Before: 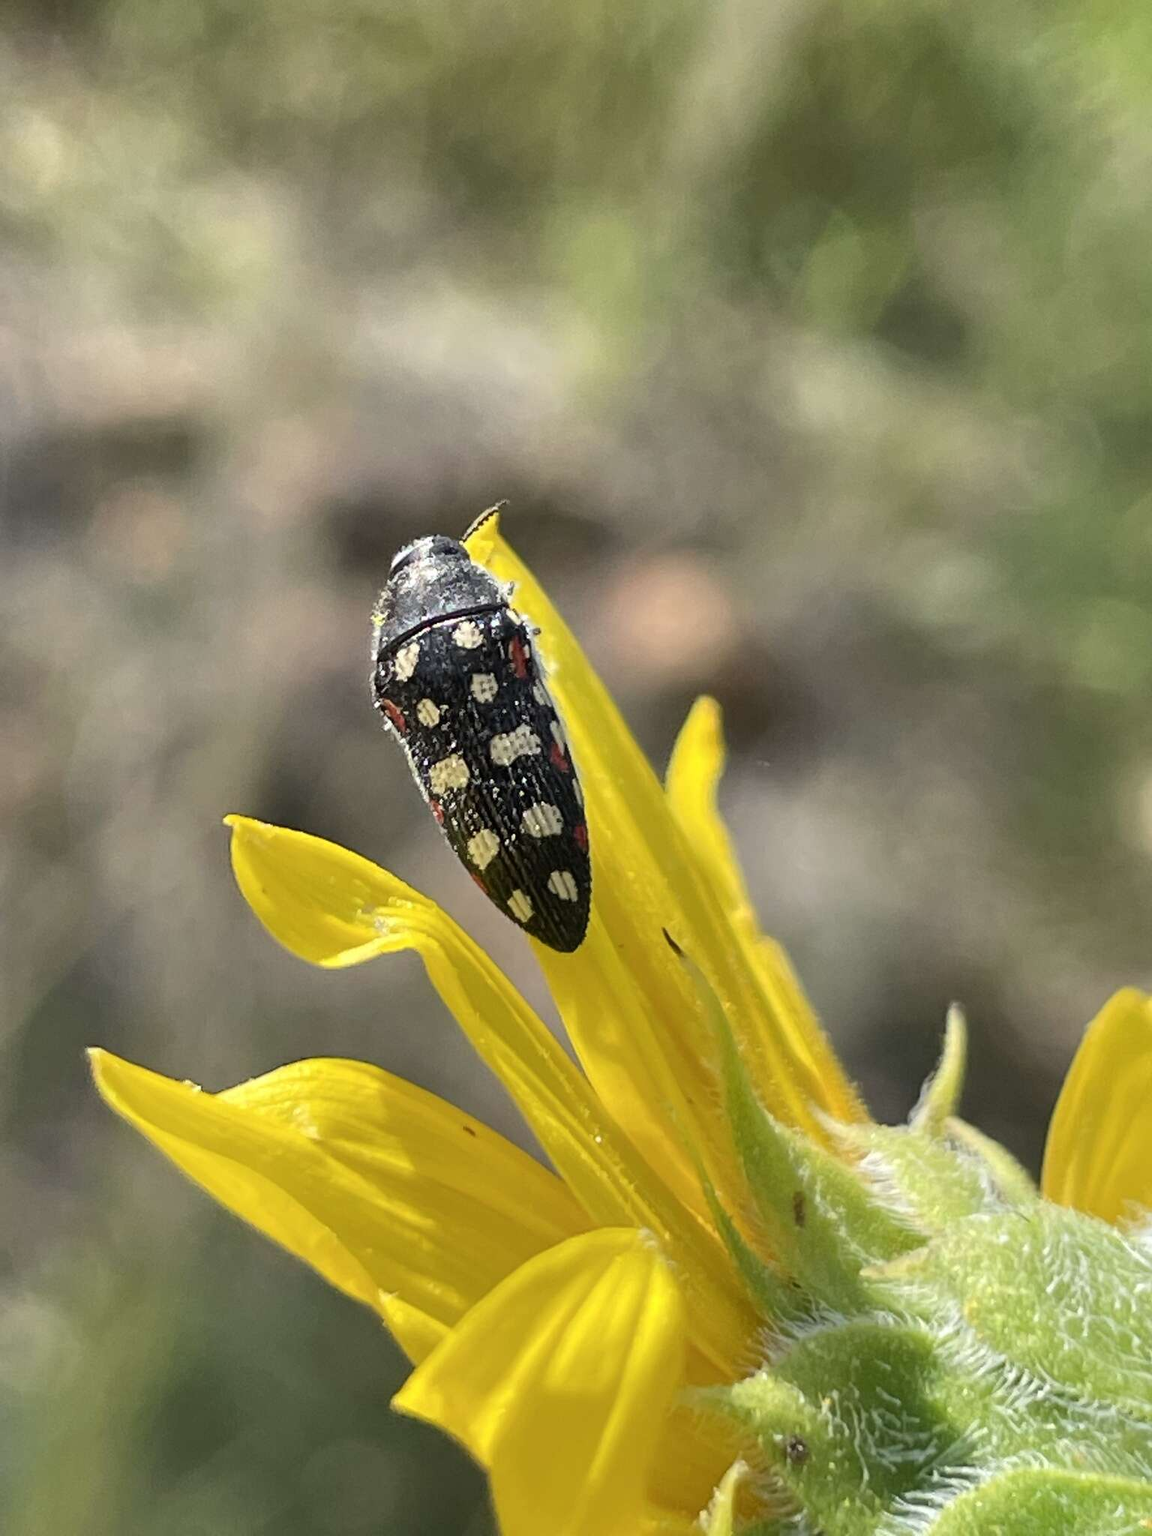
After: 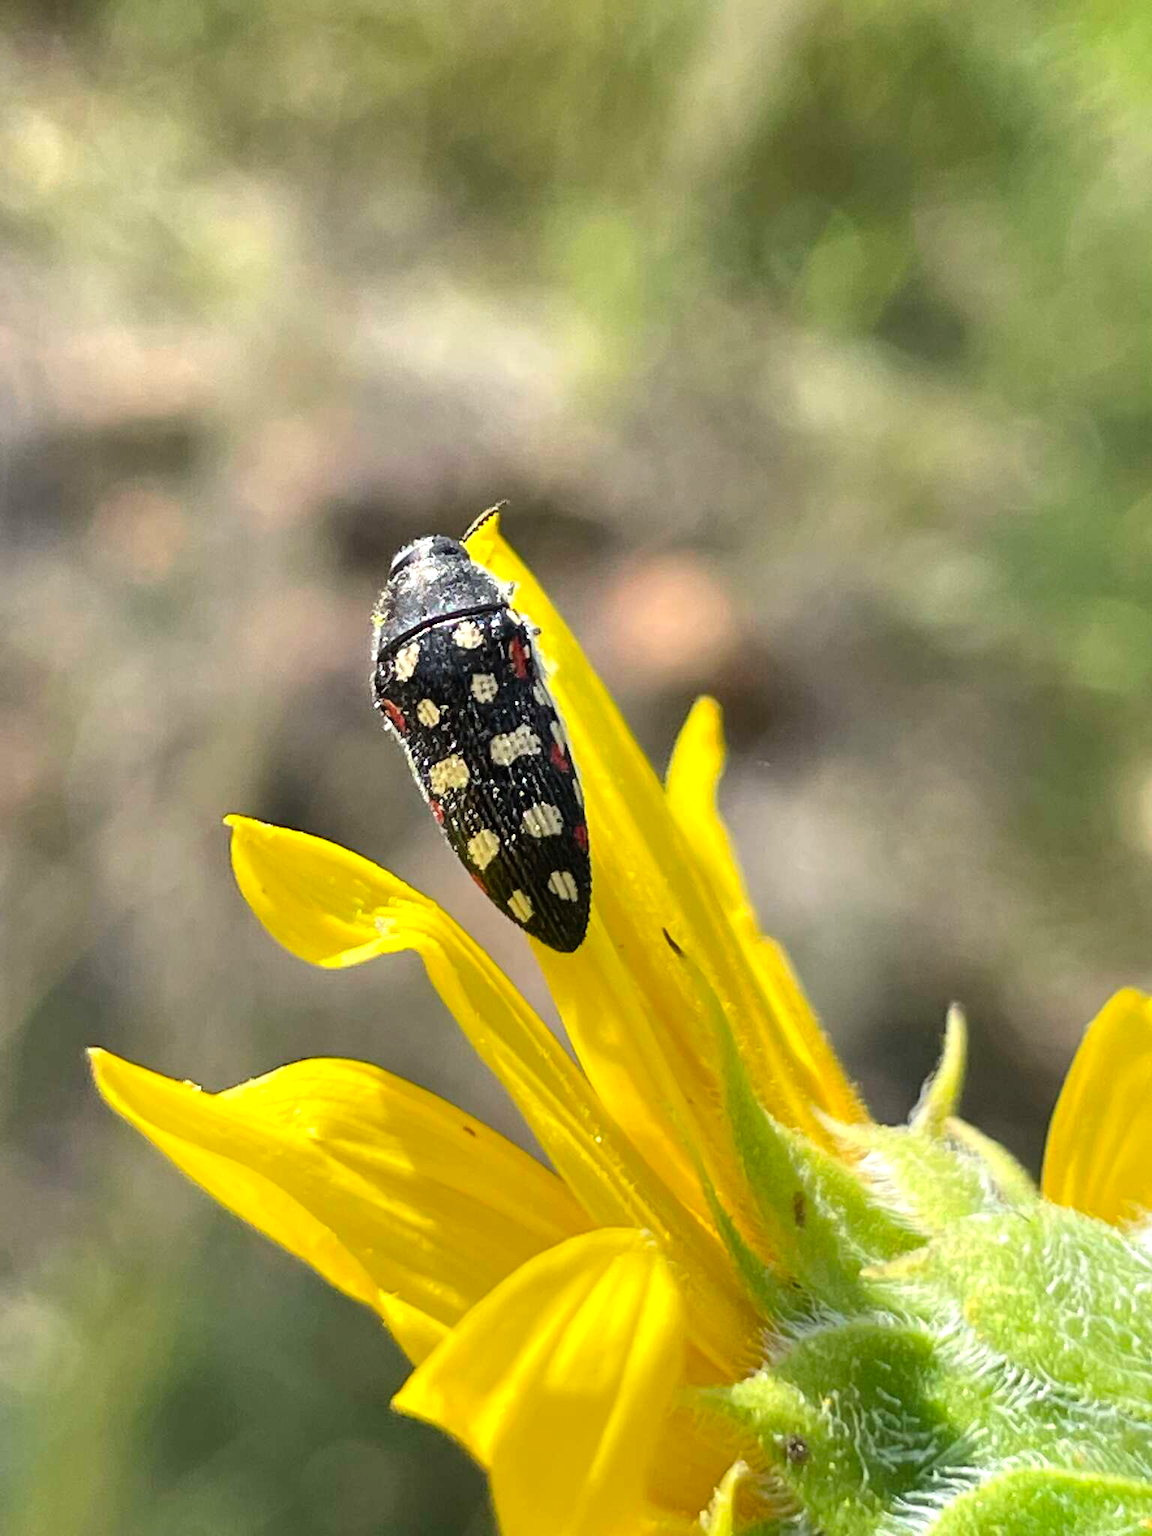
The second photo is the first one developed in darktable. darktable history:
contrast brightness saturation: saturation 0.121
tone equalizer: -8 EV -0.41 EV, -7 EV -0.377 EV, -6 EV -0.318 EV, -5 EV -0.186 EV, -3 EV 0.247 EV, -2 EV 0.341 EV, -1 EV 0.39 EV, +0 EV 0.416 EV, mask exposure compensation -0.486 EV
